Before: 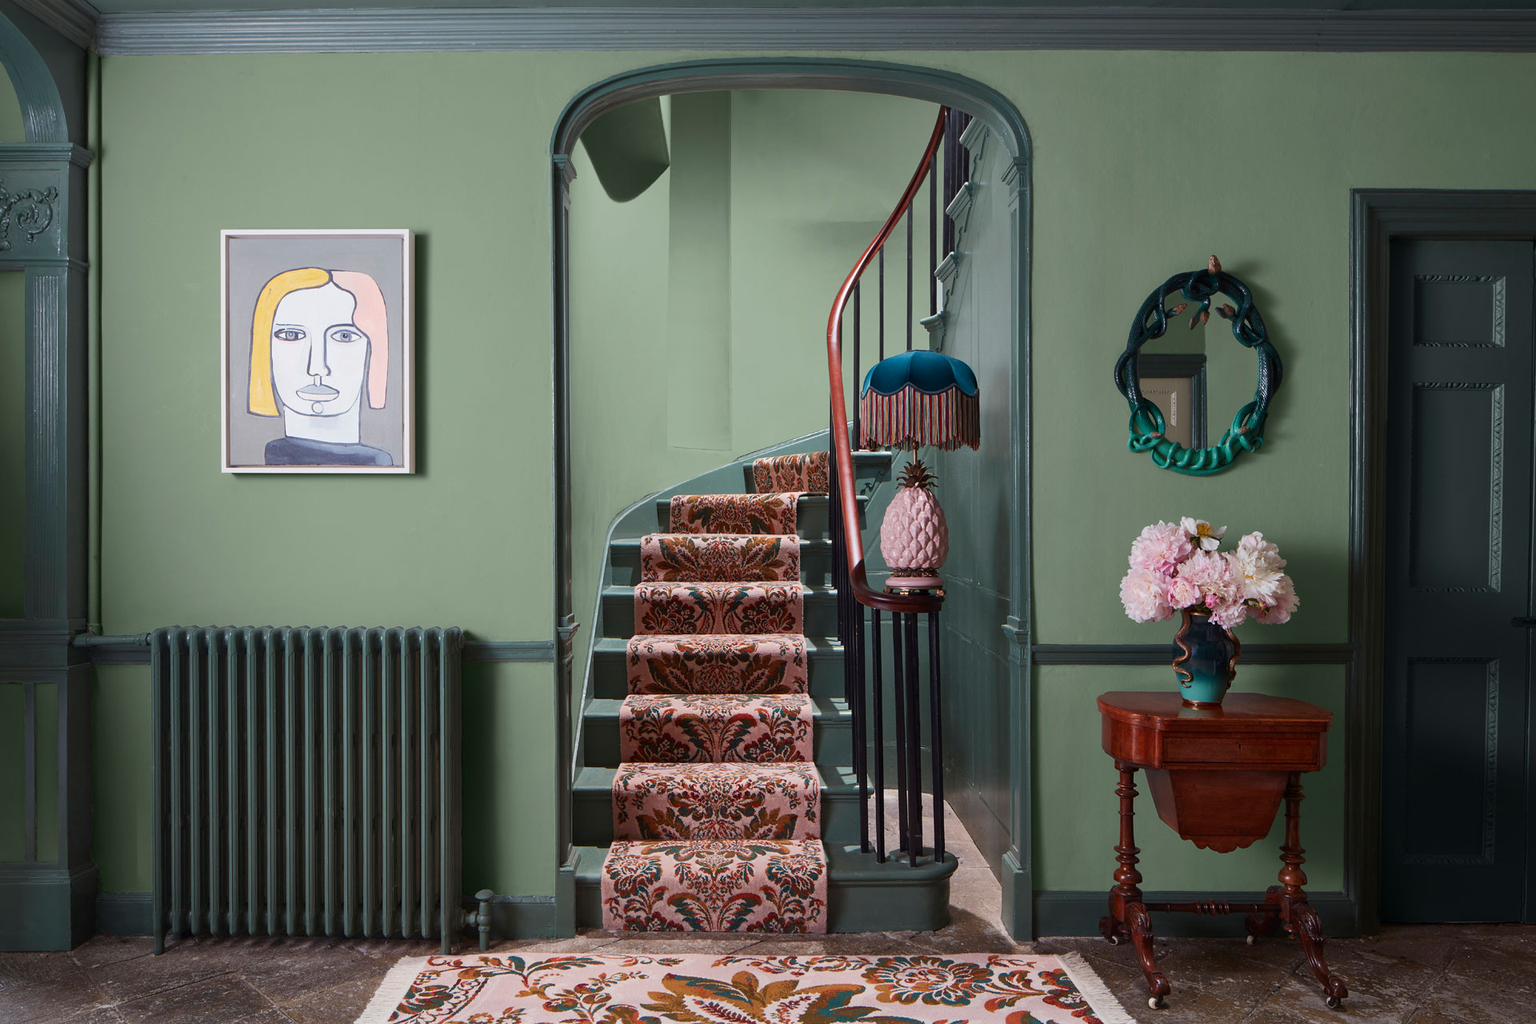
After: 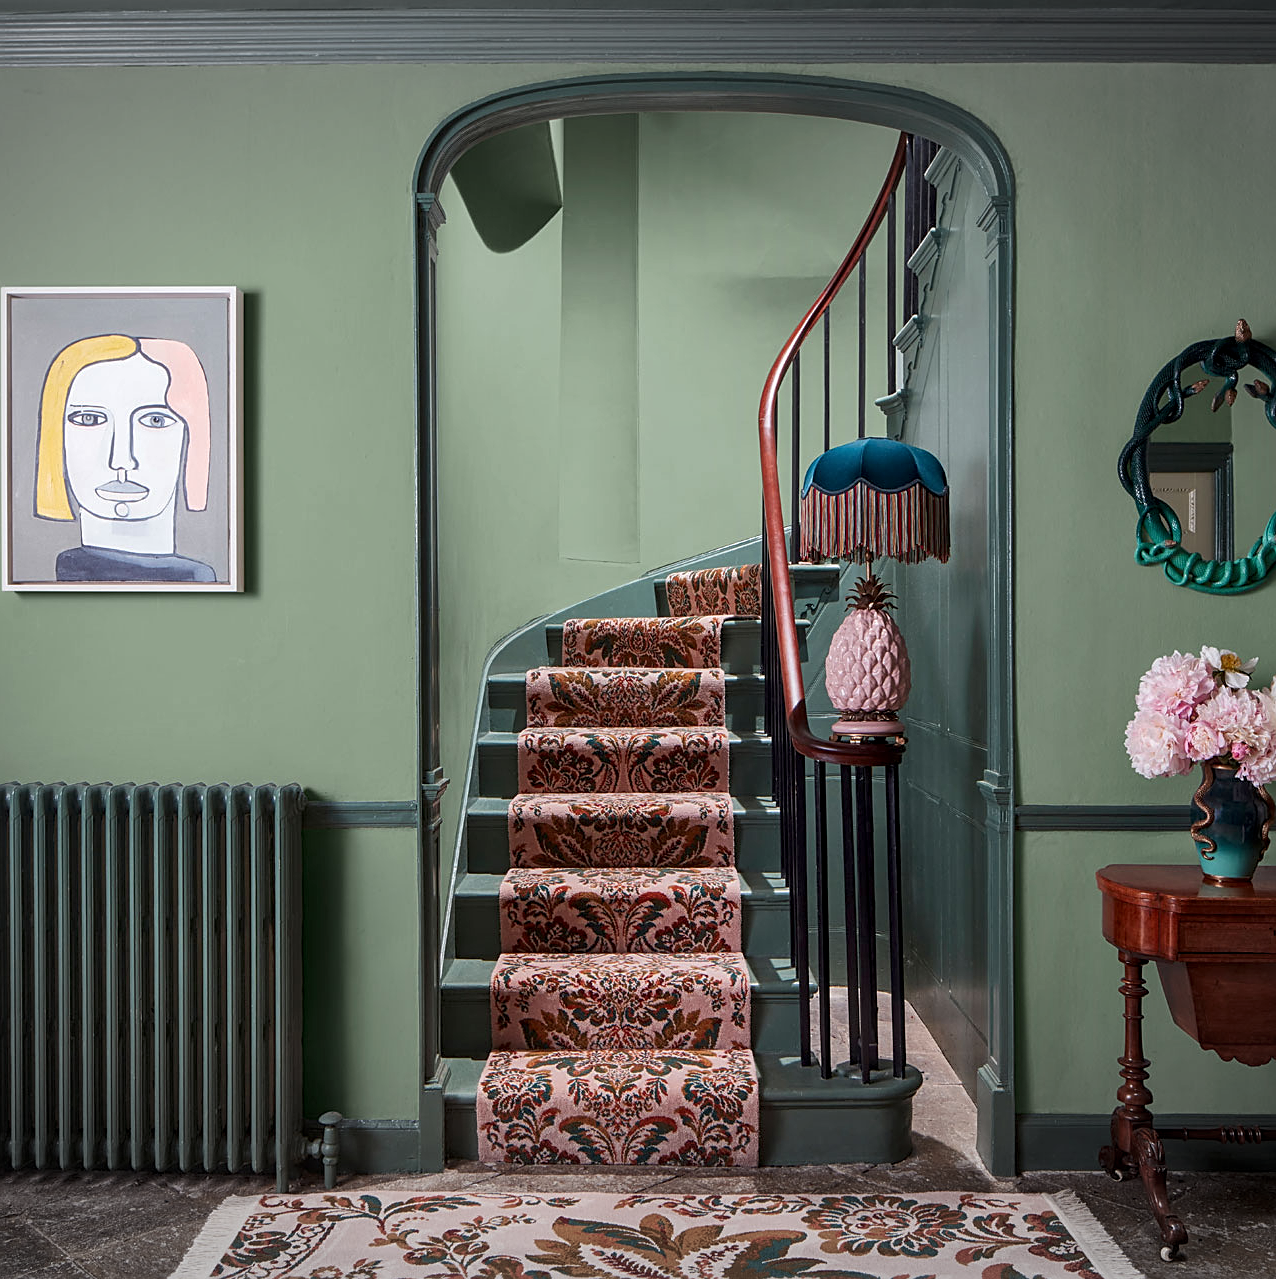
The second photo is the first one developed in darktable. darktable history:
local contrast: on, module defaults
sharpen: on, module defaults
crop and rotate: left 14.337%, right 19.173%
vignetting: fall-off start 100.86%, brightness -0.273, width/height ratio 1.303, unbound false
